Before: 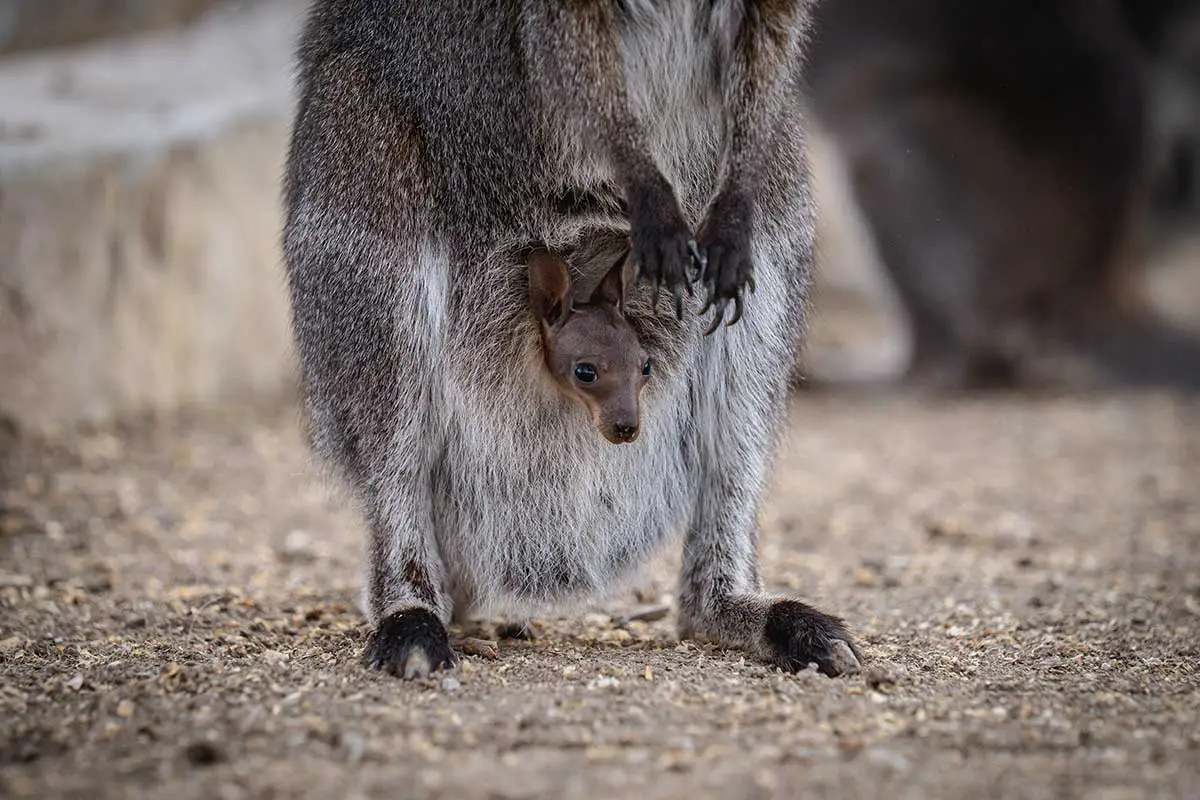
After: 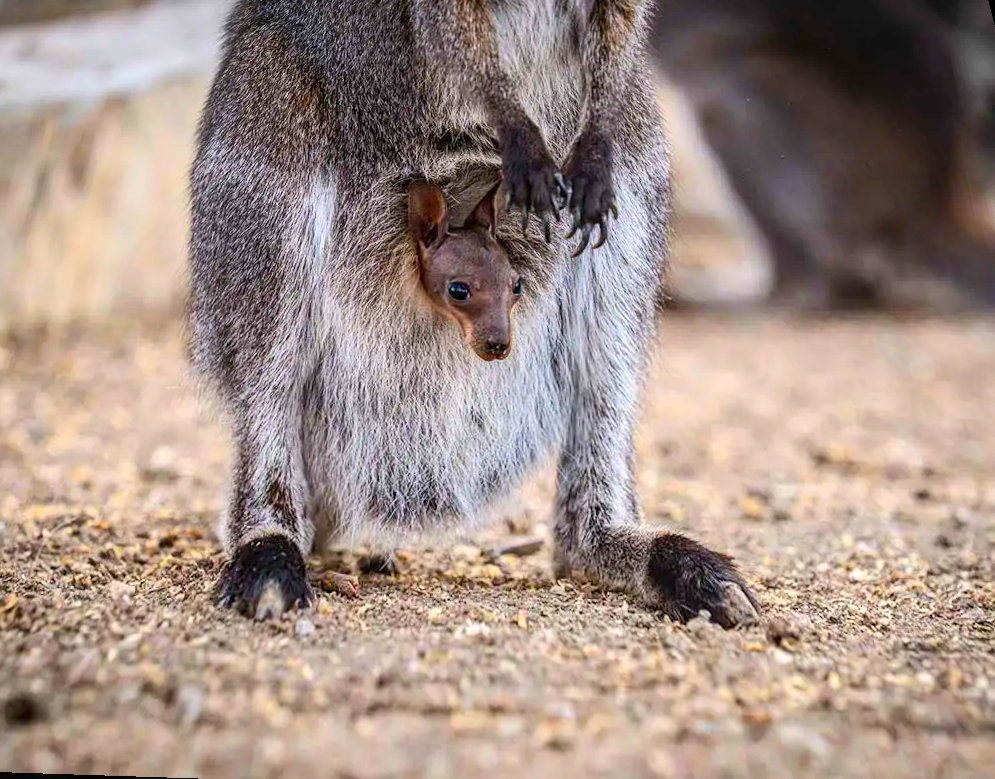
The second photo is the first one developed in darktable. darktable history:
rgb levels: preserve colors max RGB
rotate and perspective: rotation 0.72°, lens shift (vertical) -0.352, lens shift (horizontal) -0.051, crop left 0.152, crop right 0.859, crop top 0.019, crop bottom 0.964
contrast brightness saturation: contrast 0.2, brightness 0.2, saturation 0.8
local contrast: on, module defaults
